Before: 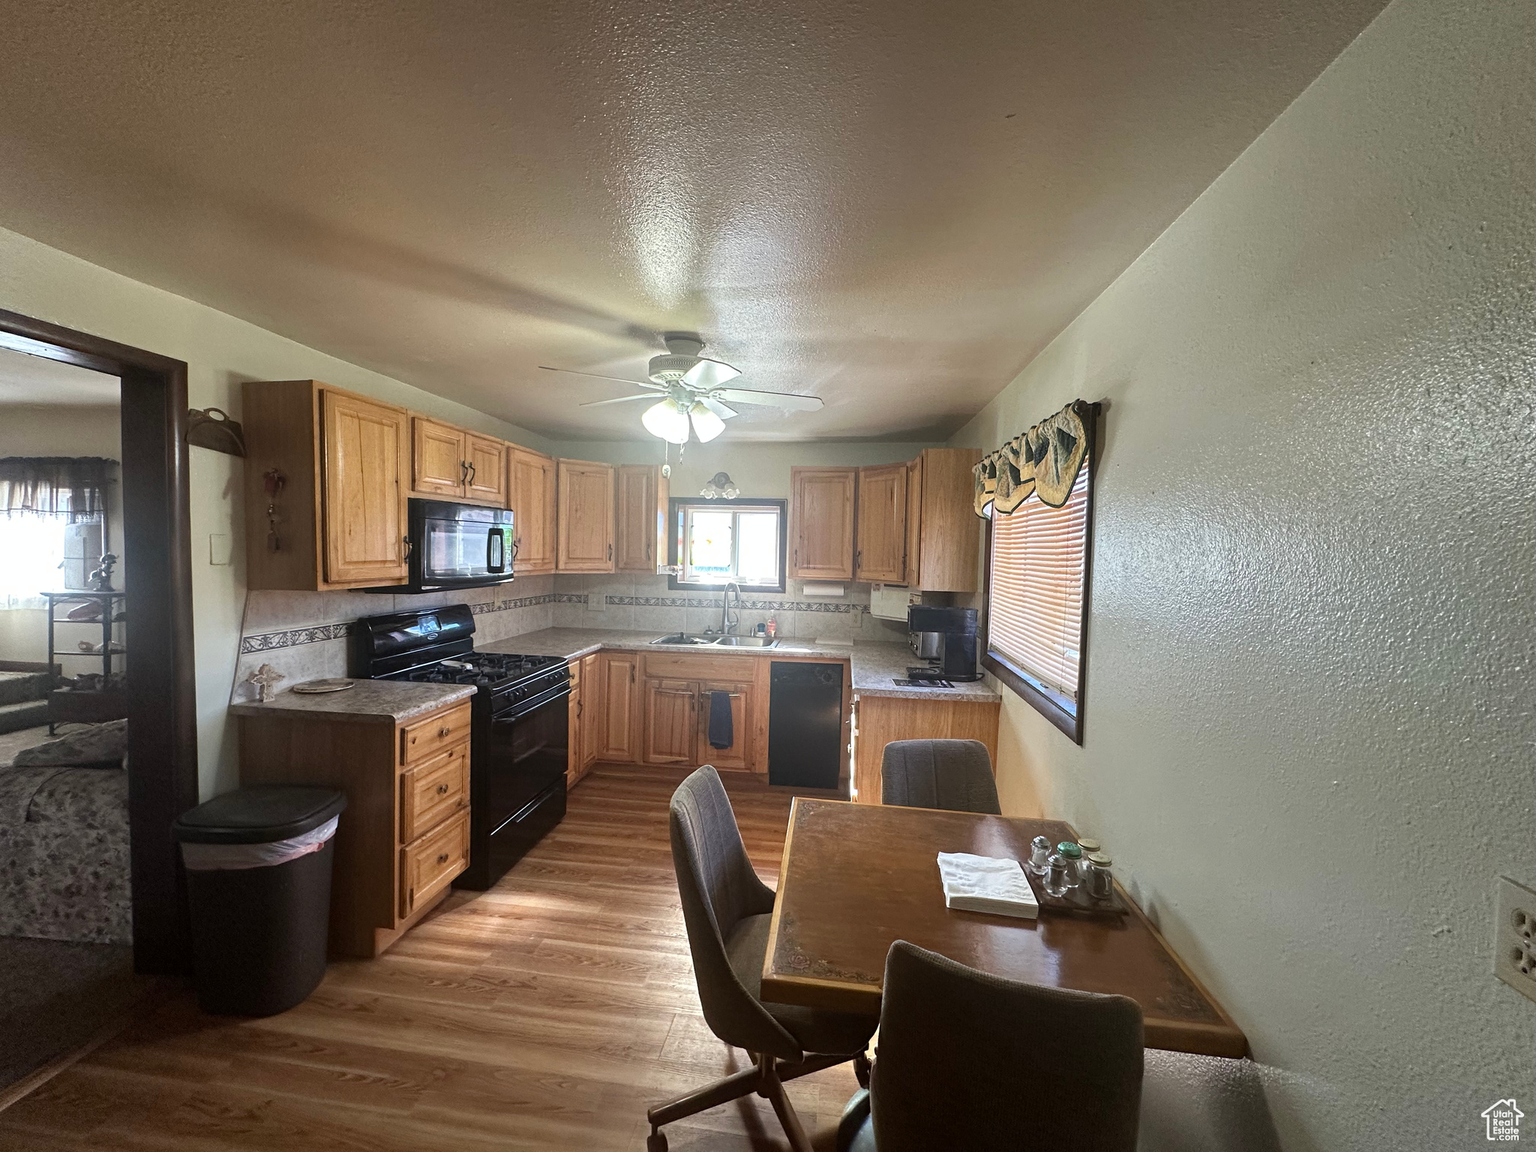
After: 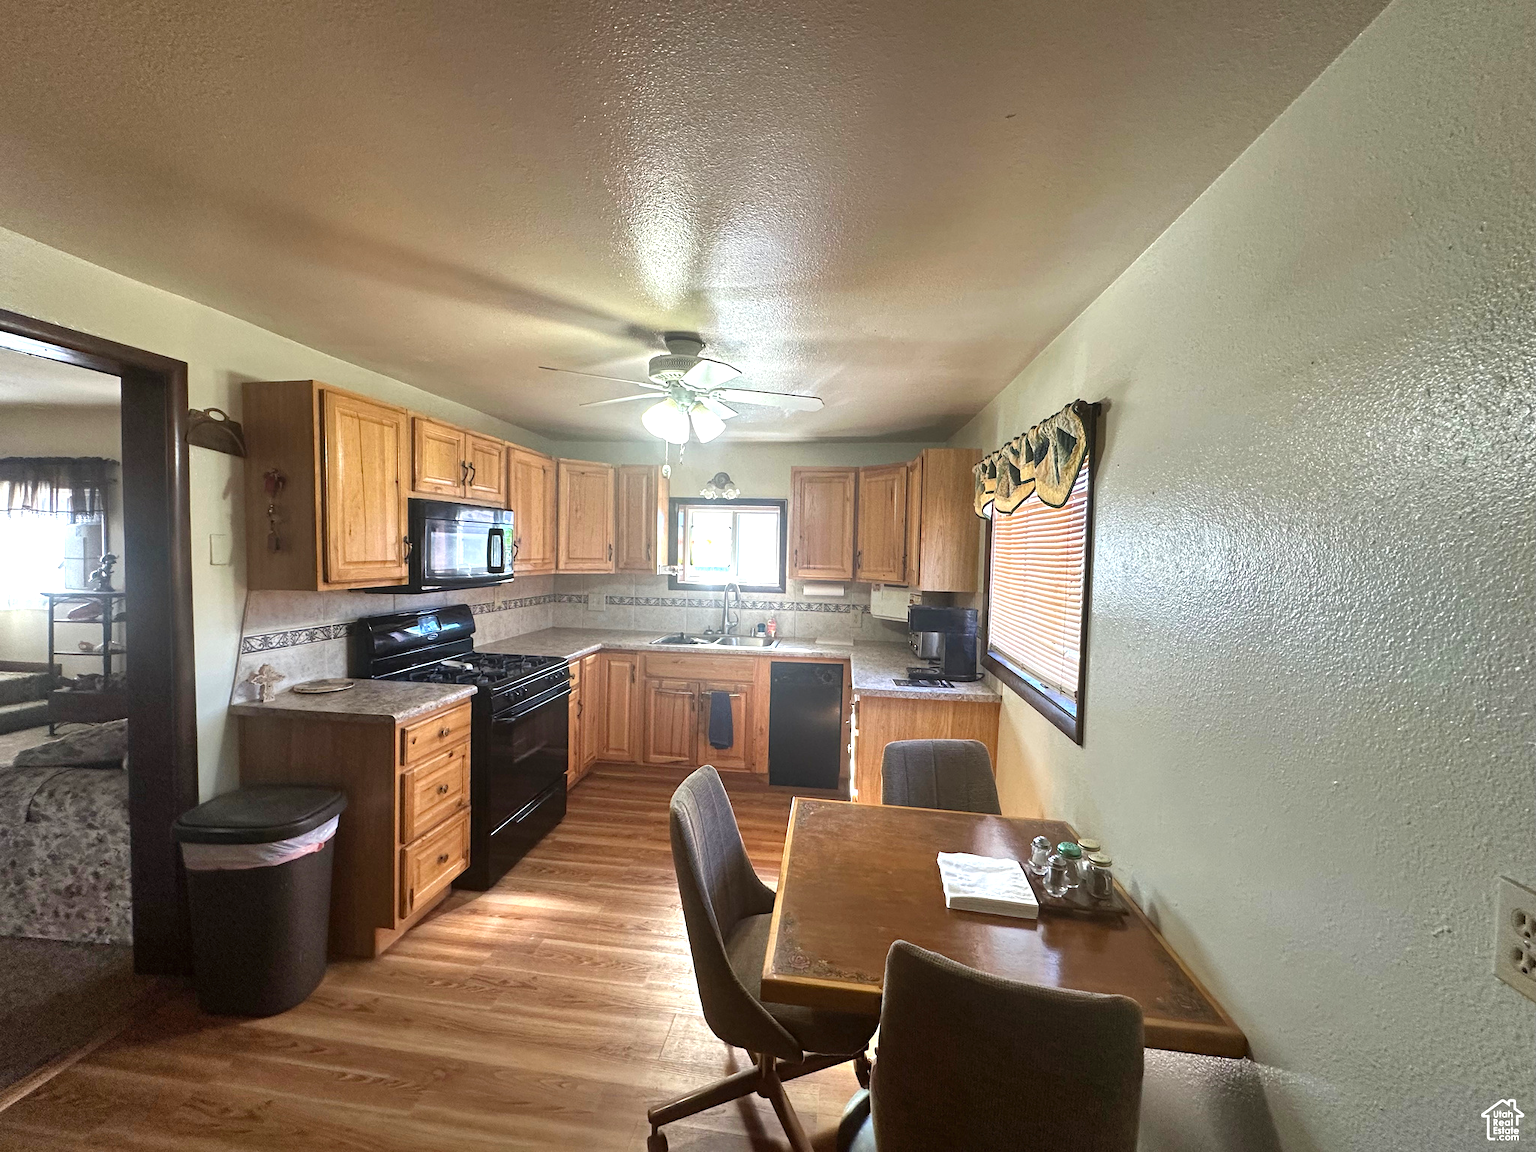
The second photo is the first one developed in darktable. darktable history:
exposure: black level correction 0, exposure 0.498 EV, compensate highlight preservation false
contrast brightness saturation: saturation 0.096
shadows and highlights: shadows 49.2, highlights -41.22, soften with gaussian
